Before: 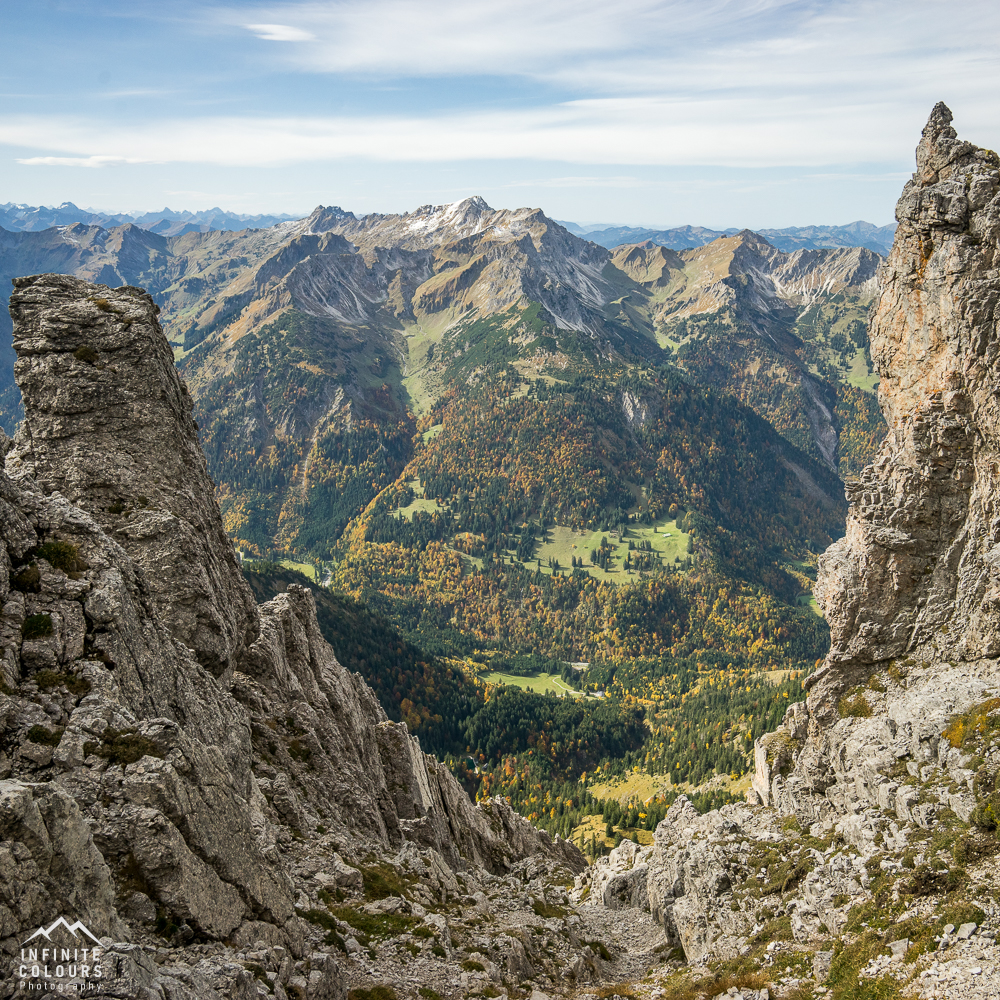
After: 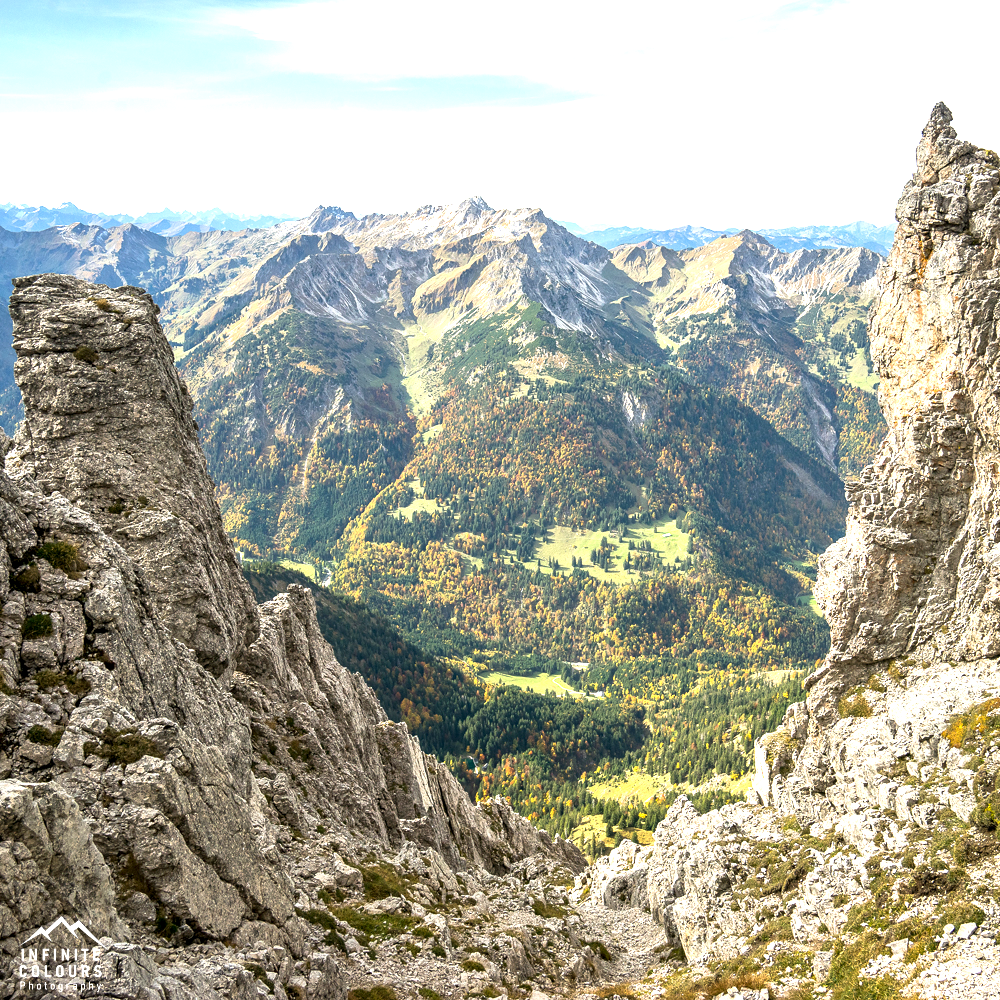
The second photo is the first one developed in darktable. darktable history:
exposure: black level correction 0.001, exposure 1.119 EV, compensate highlight preservation false
